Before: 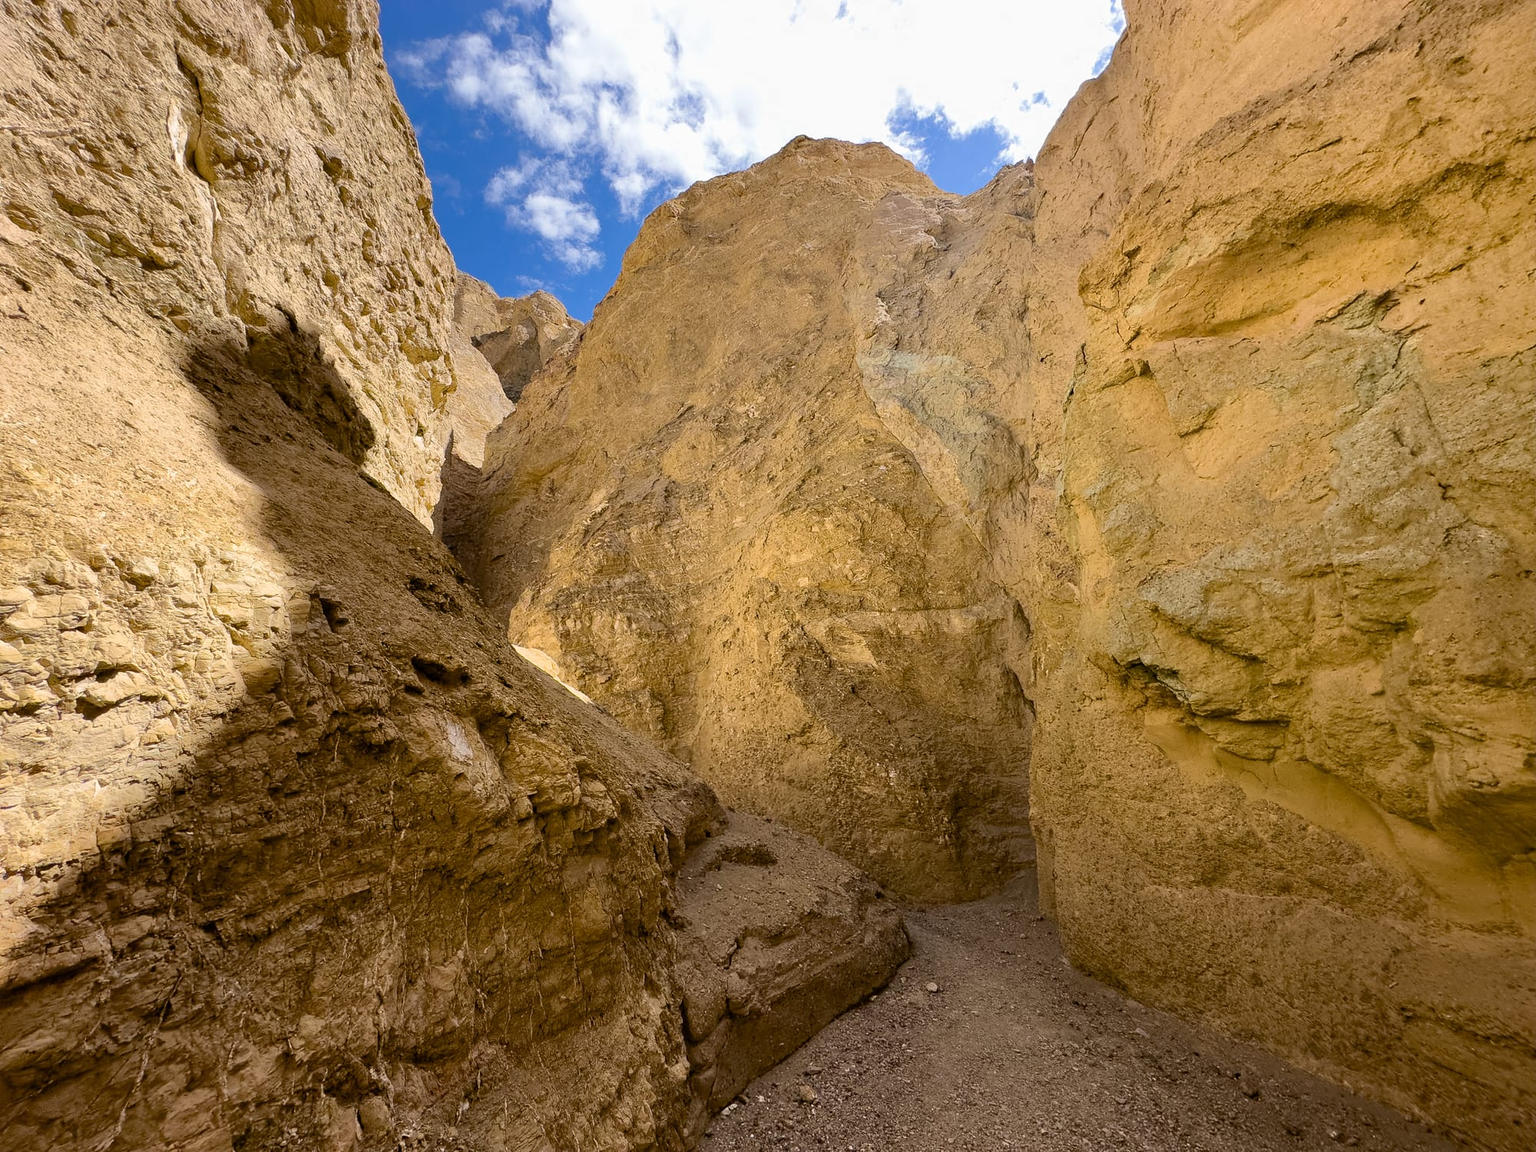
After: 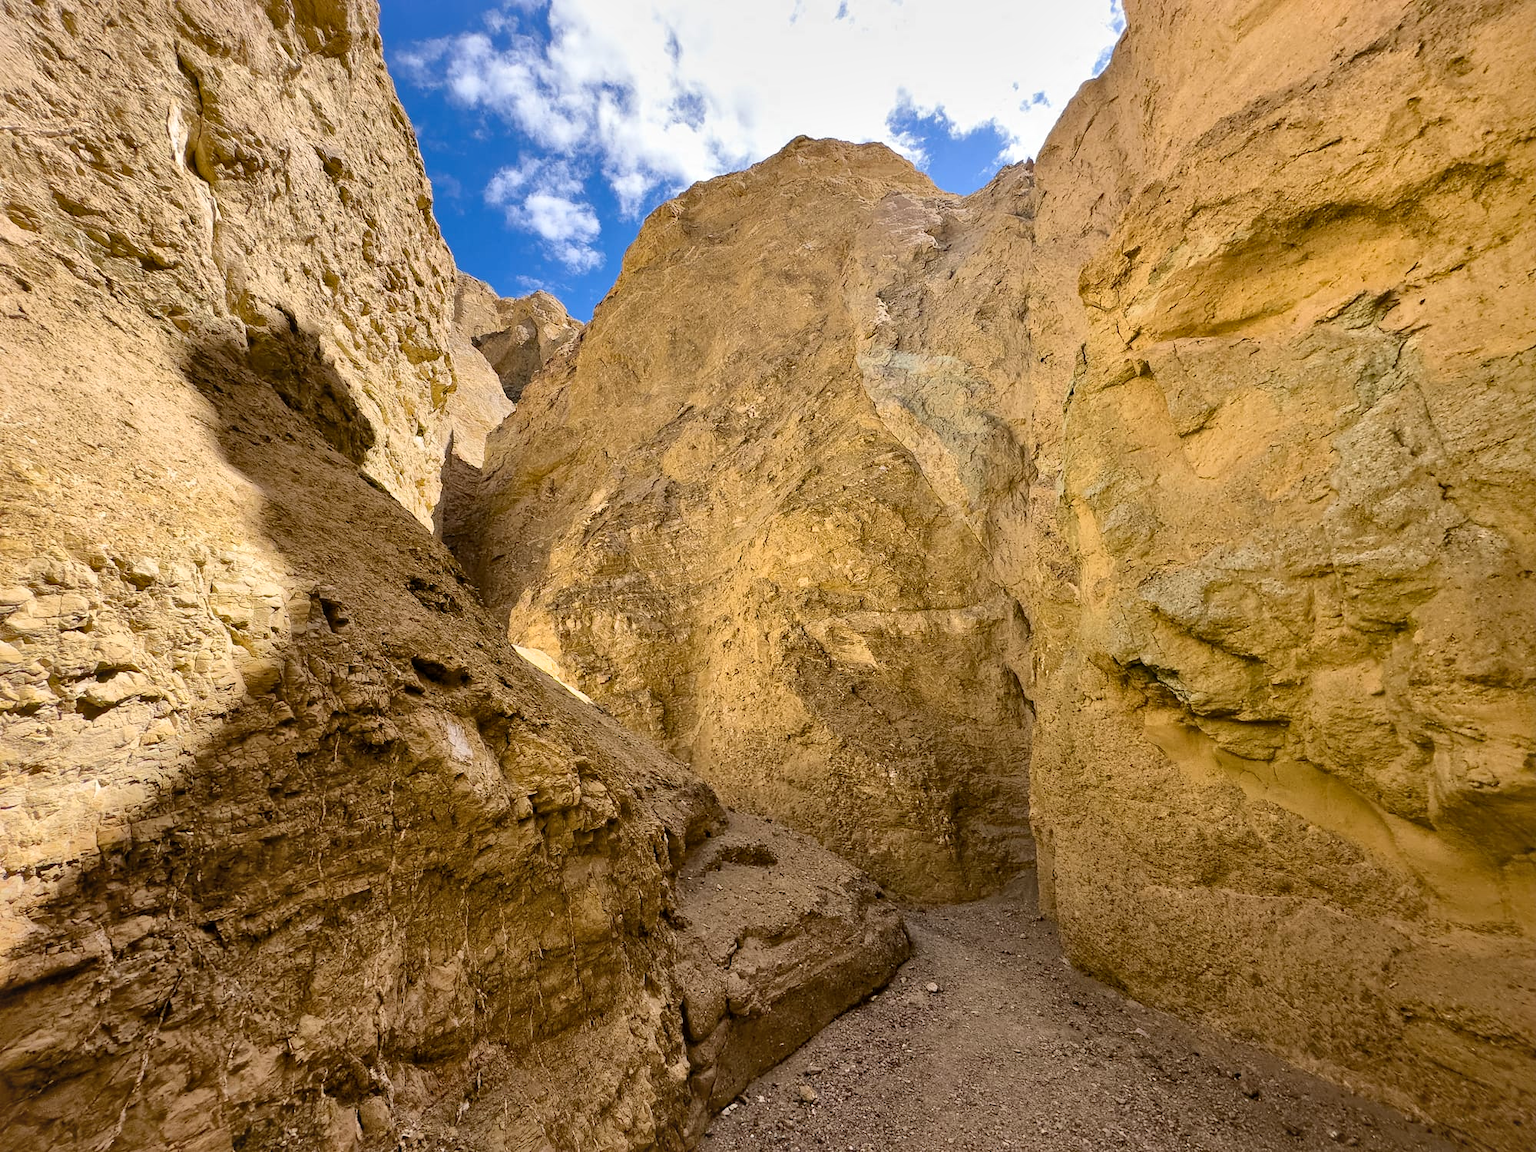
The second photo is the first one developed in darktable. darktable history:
local contrast: mode bilateral grid, contrast 25, coarseness 60, detail 151%, midtone range 0.2
contrast brightness saturation: contrast -0.1, brightness 0.05, saturation 0.08
